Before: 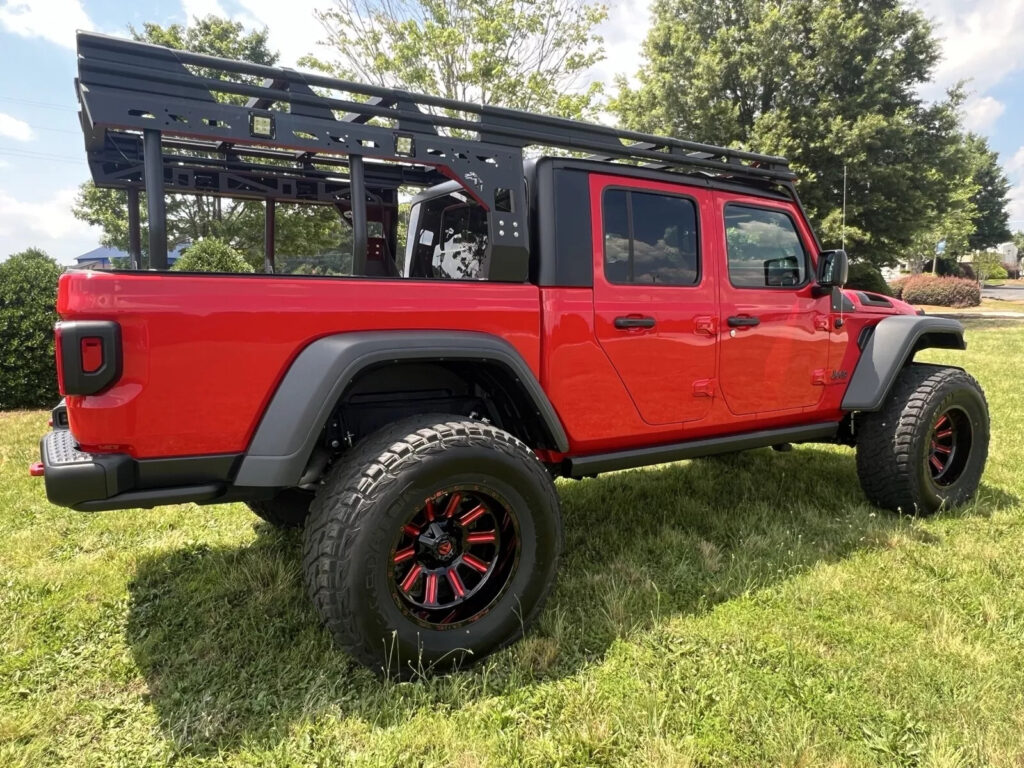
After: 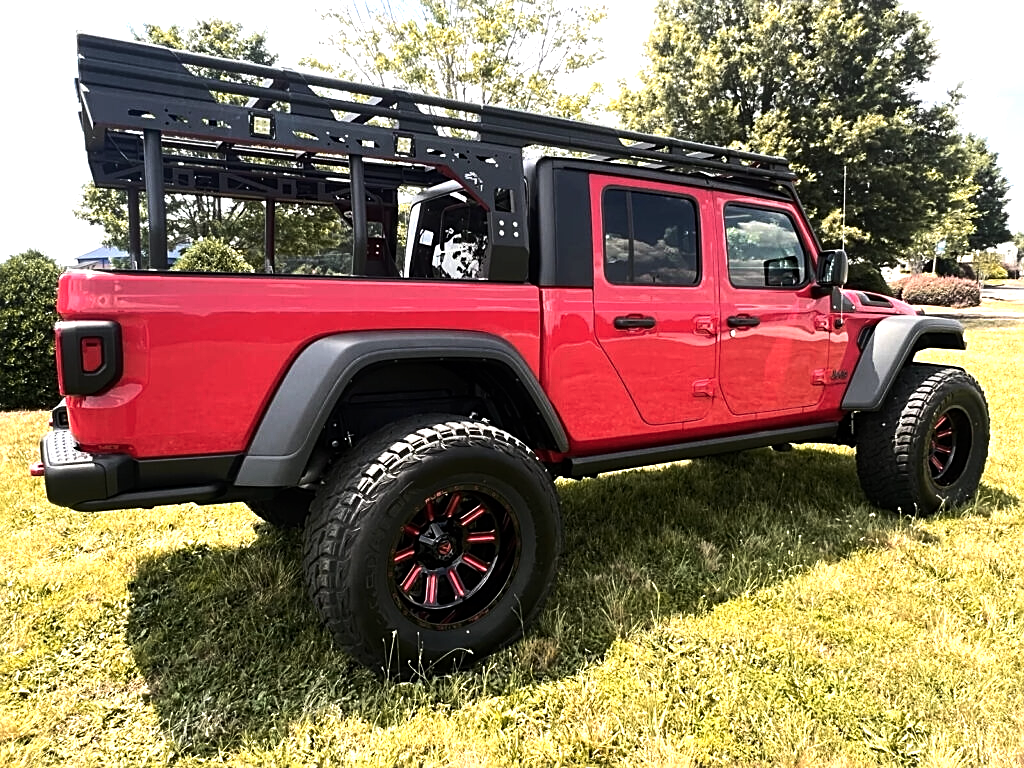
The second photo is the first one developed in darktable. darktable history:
tone equalizer: -8 EV -1.06 EV, -7 EV -0.985 EV, -6 EV -0.901 EV, -5 EV -0.578 EV, -3 EV 0.607 EV, -2 EV 0.879 EV, -1 EV 1 EV, +0 EV 1.06 EV, edges refinement/feathering 500, mask exposure compensation -1.57 EV, preserve details no
color zones: curves: ch1 [(0, 0.469) (0.072, 0.457) (0.243, 0.494) (0.429, 0.5) (0.571, 0.5) (0.714, 0.5) (0.857, 0.5) (1, 0.469)]; ch2 [(0, 0.499) (0.143, 0.467) (0.242, 0.436) (0.429, 0.493) (0.571, 0.5) (0.714, 0.5) (0.857, 0.5) (1, 0.499)]
sharpen: on, module defaults
